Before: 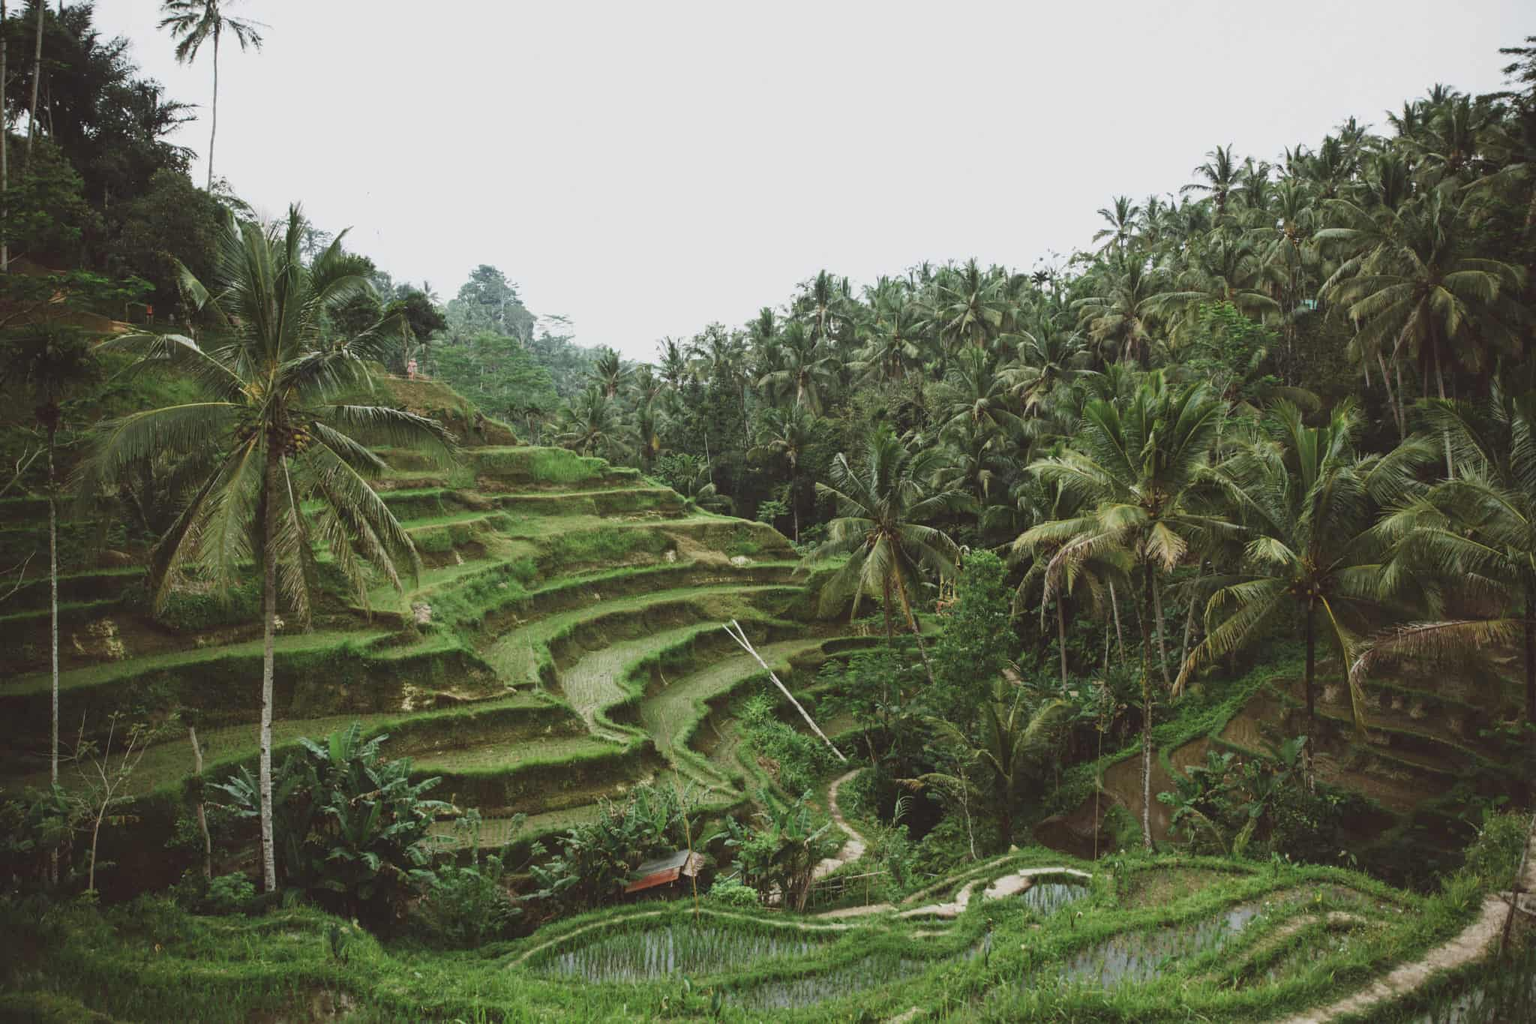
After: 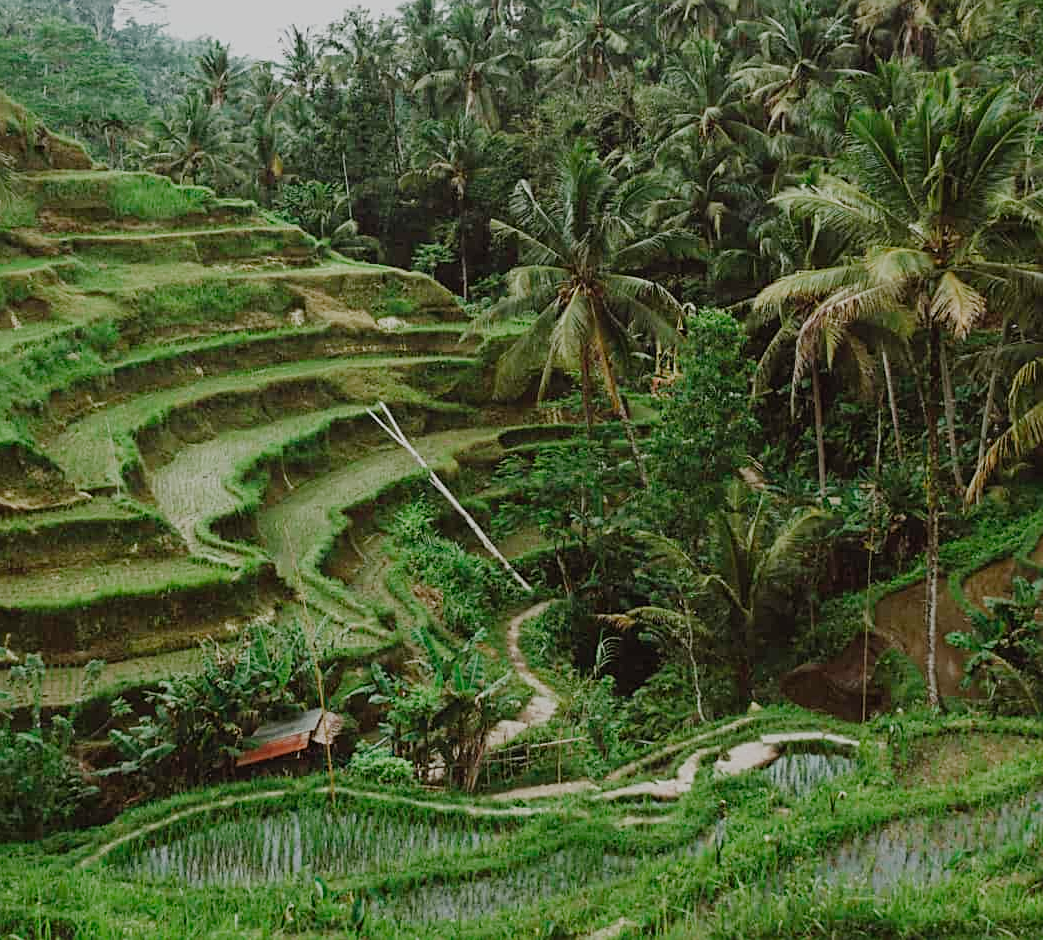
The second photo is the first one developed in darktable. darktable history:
crop and rotate: left 29.197%, top 31.109%, right 19.856%
color correction: highlights b* 0.021
filmic rgb: black relative exposure -7.65 EV, white relative exposure 4.56 EV, hardness 3.61, preserve chrominance no, color science v5 (2021)
sharpen: on, module defaults
